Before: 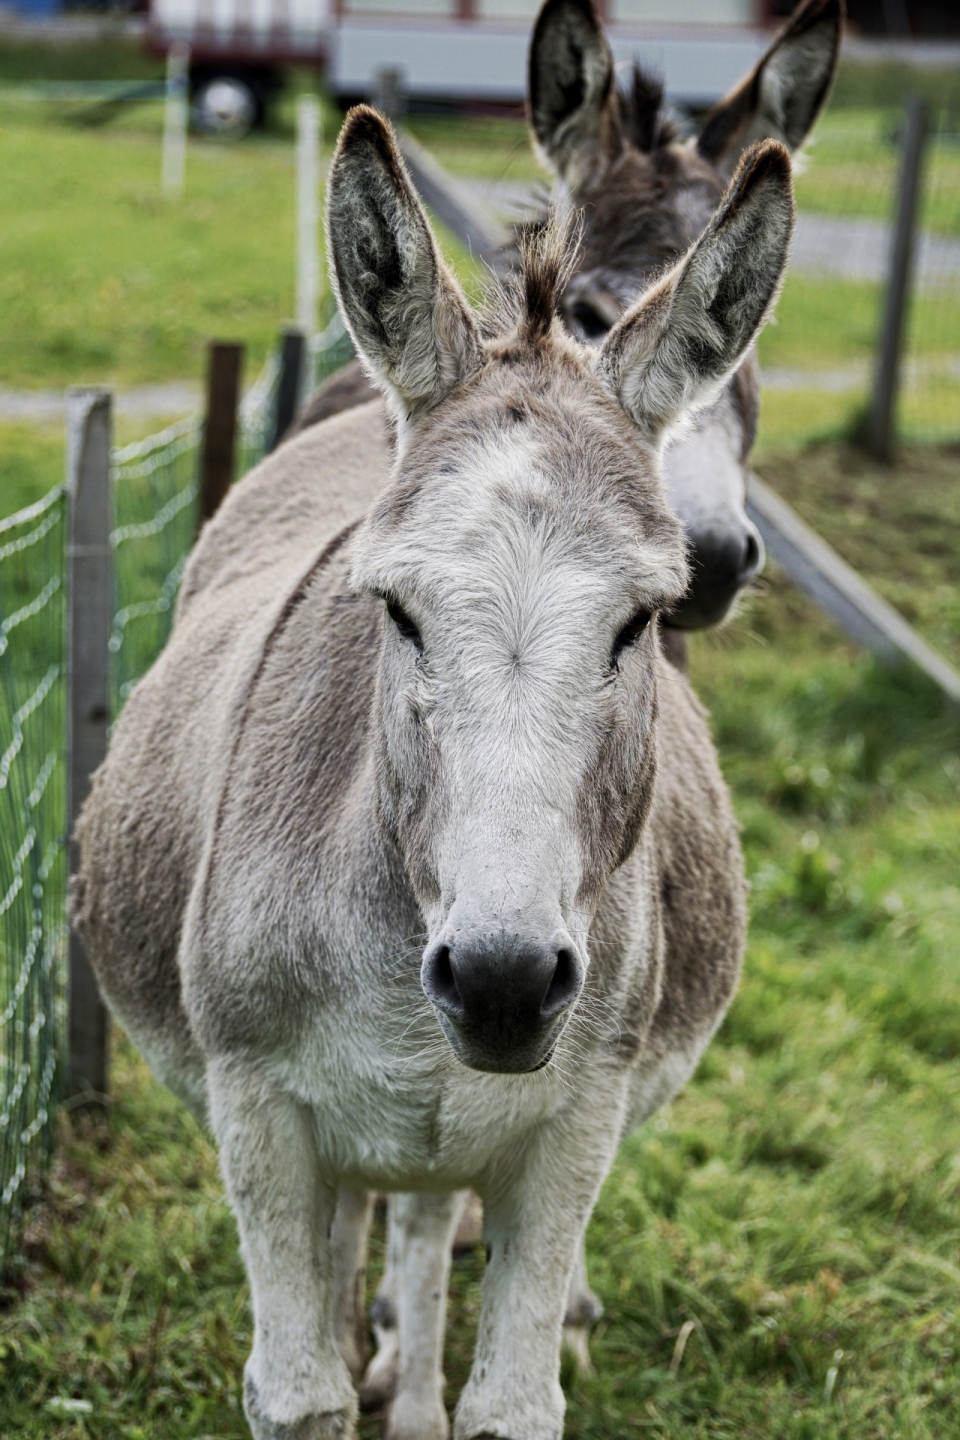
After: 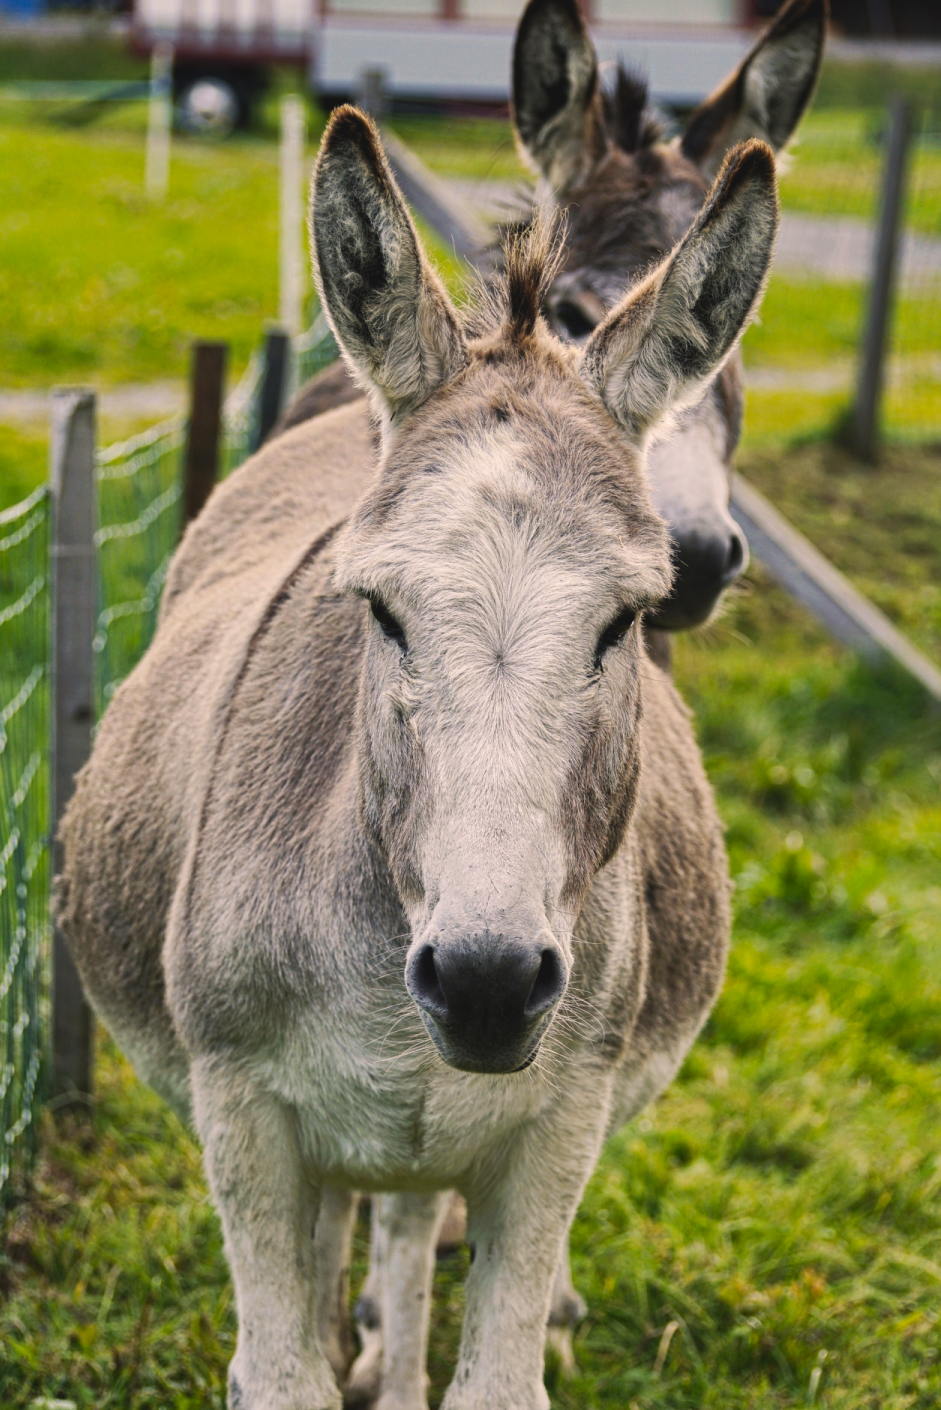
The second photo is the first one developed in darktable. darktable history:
crop: left 1.679%, right 0.285%, bottom 2.037%
exposure: compensate exposure bias true, compensate highlight preservation false
color balance rgb: highlights gain › chroma 3.275%, highlights gain › hue 56.7°, global offset › luminance 0.732%, linear chroma grading › global chroma 6.028%, perceptual saturation grading › global saturation 25.409%, global vibrance 20%
